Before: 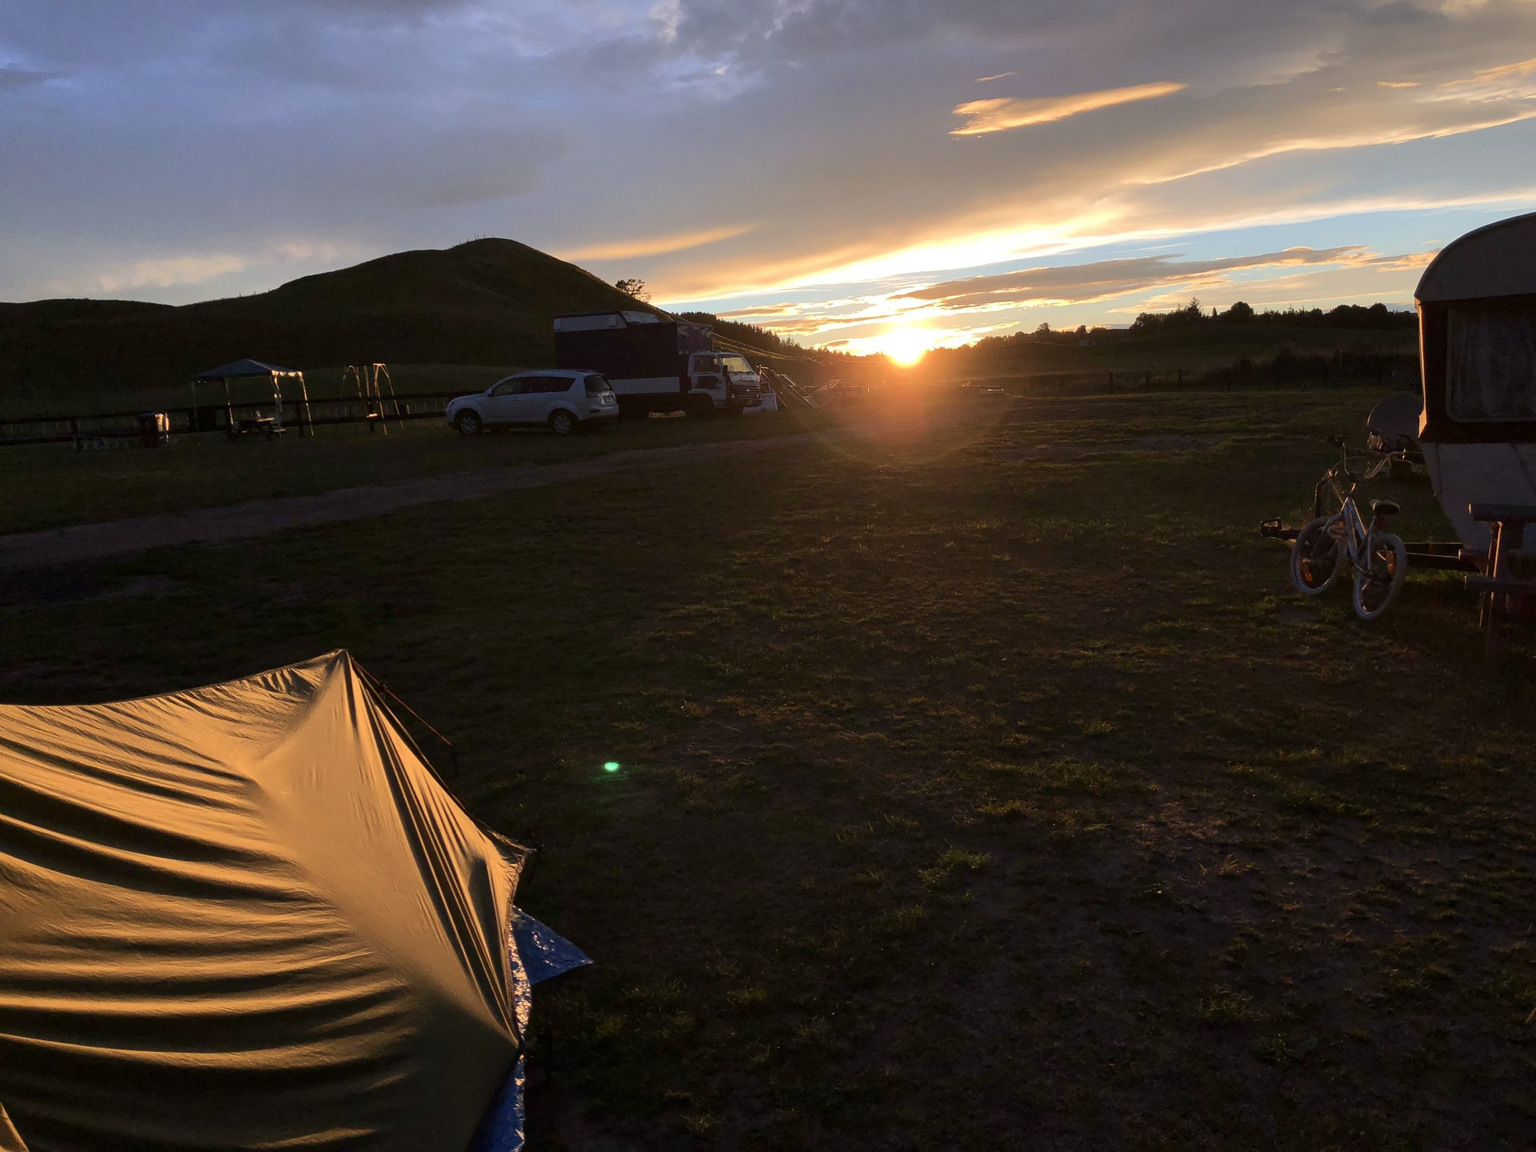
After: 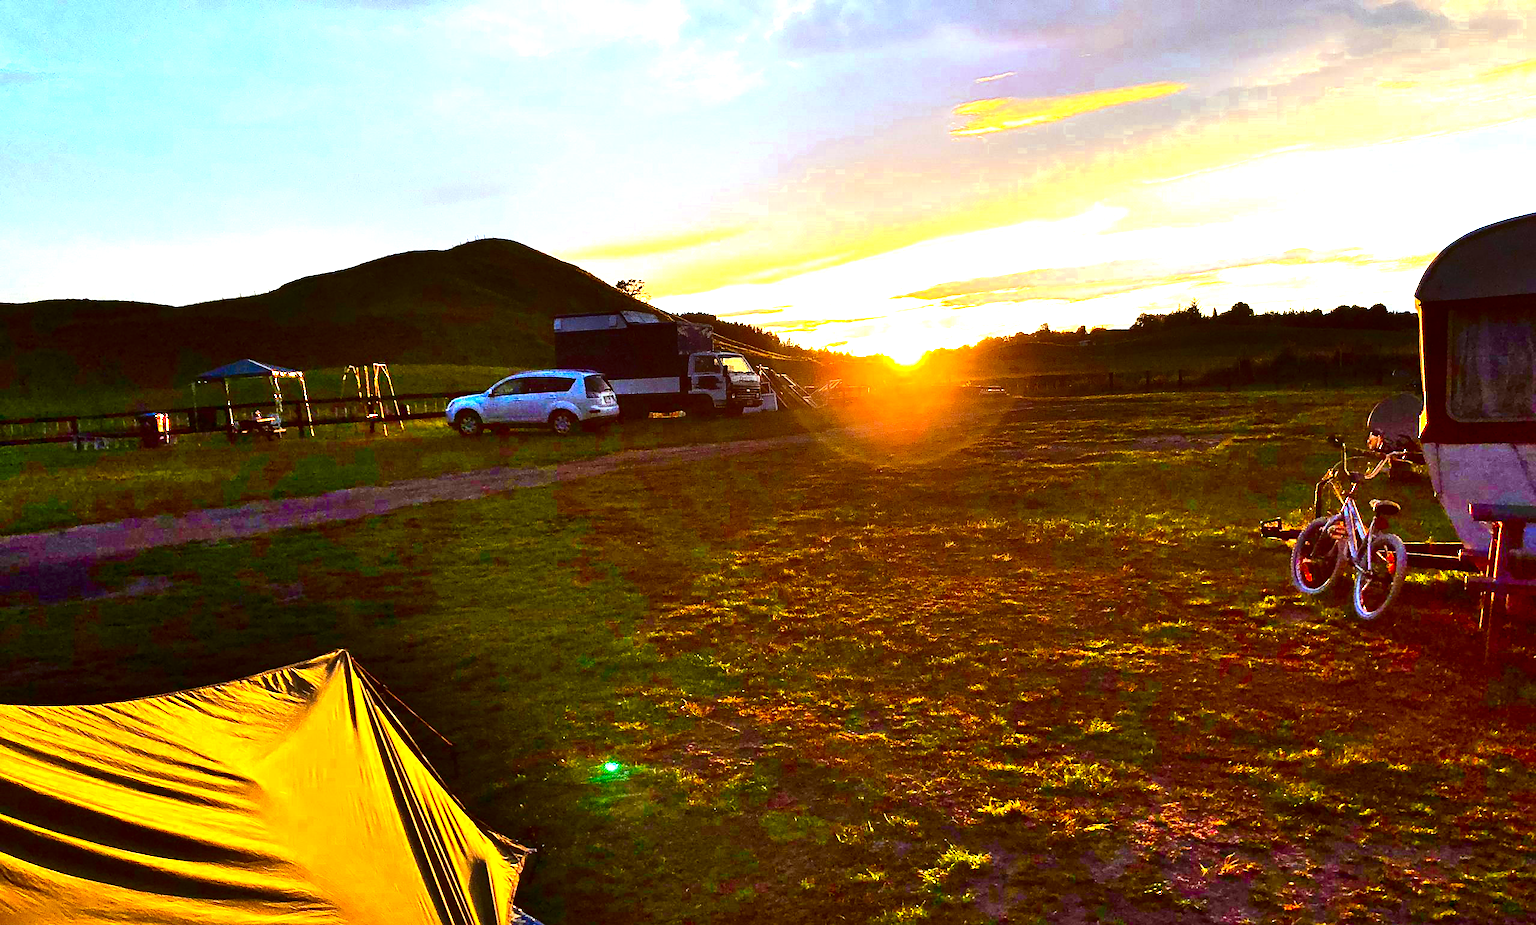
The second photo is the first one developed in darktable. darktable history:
color balance rgb: perceptual saturation grading › global saturation 29.528%, global vibrance 20%
exposure: black level correction 0, exposure 1.739 EV, compensate highlight preservation false
color zones: curves: ch0 [(0, 0.485) (0.178, 0.476) (0.261, 0.623) (0.411, 0.403) (0.708, 0.603) (0.934, 0.412)]; ch1 [(0.003, 0.485) (0.149, 0.496) (0.229, 0.584) (0.326, 0.551) (0.484, 0.262) (0.757, 0.643)]
sharpen: radius 1.835, amount 0.412, threshold 1.466
shadows and highlights: shadows 73.29, highlights -26.54, shadows color adjustment 99.13%, highlights color adjustment 0.337%, soften with gaussian
contrast brightness saturation: contrast 0.219, brightness -0.189, saturation 0.237
color correction: highlights a* -4.93, highlights b* -4.39, shadows a* 3.71, shadows b* 4.32
crop: bottom 19.681%
